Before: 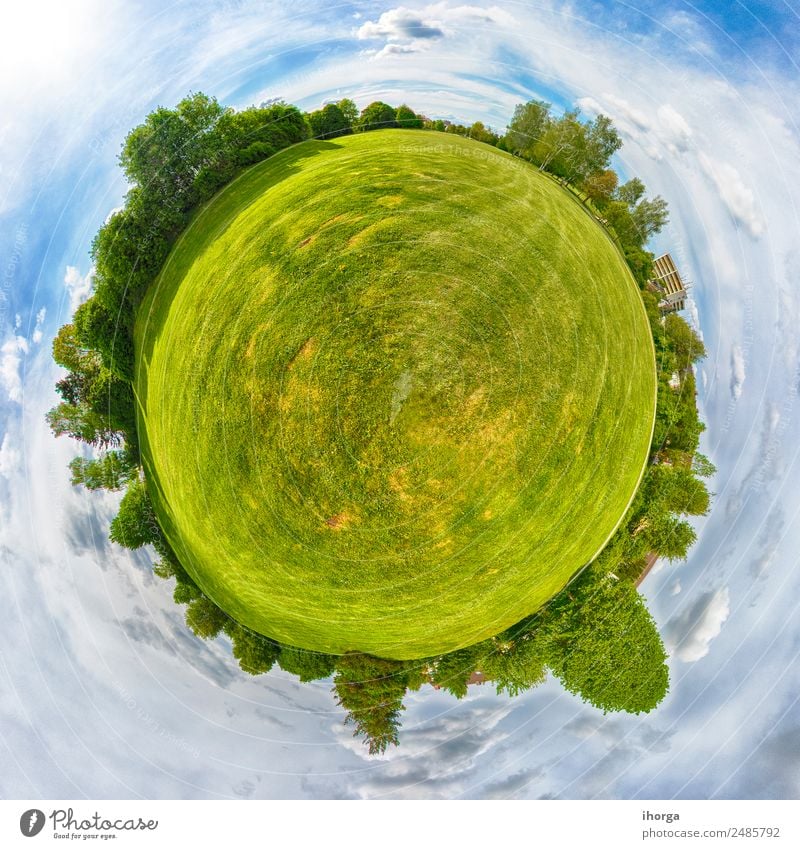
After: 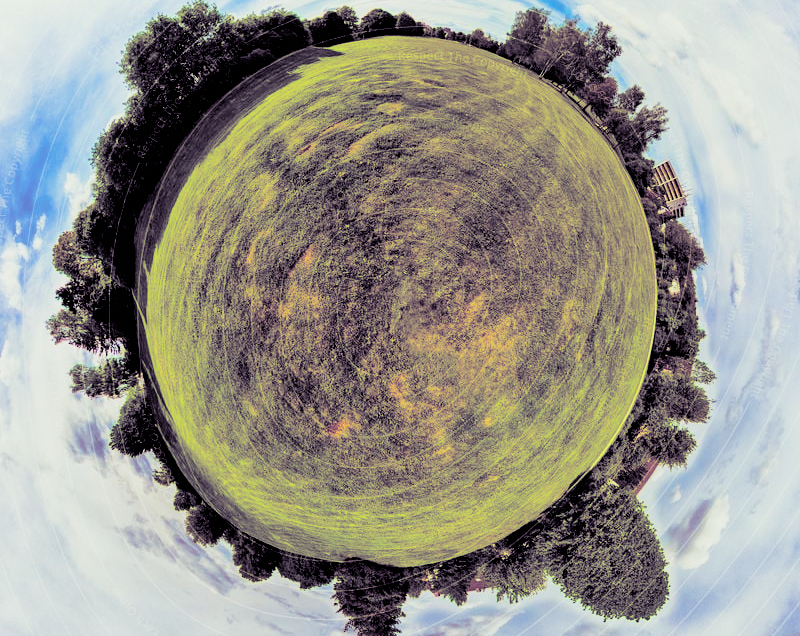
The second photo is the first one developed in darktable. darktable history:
split-toning: shadows › hue 266.4°, shadows › saturation 0.4, highlights › hue 61.2°, highlights › saturation 0.3, compress 0%
filmic rgb: black relative exposure -7.15 EV, white relative exposure 5.36 EV, hardness 3.02, color science v6 (2022)
contrast brightness saturation: contrast 0.19, brightness -0.24, saturation 0.11
crop: top 11.038%, bottom 13.962%
rgb levels: mode RGB, independent channels, levels [[0, 0.5, 1], [0, 0.521, 1], [0, 0.536, 1]]
exposure: black level correction 0.035, exposure 0.9 EV, compensate highlight preservation false
